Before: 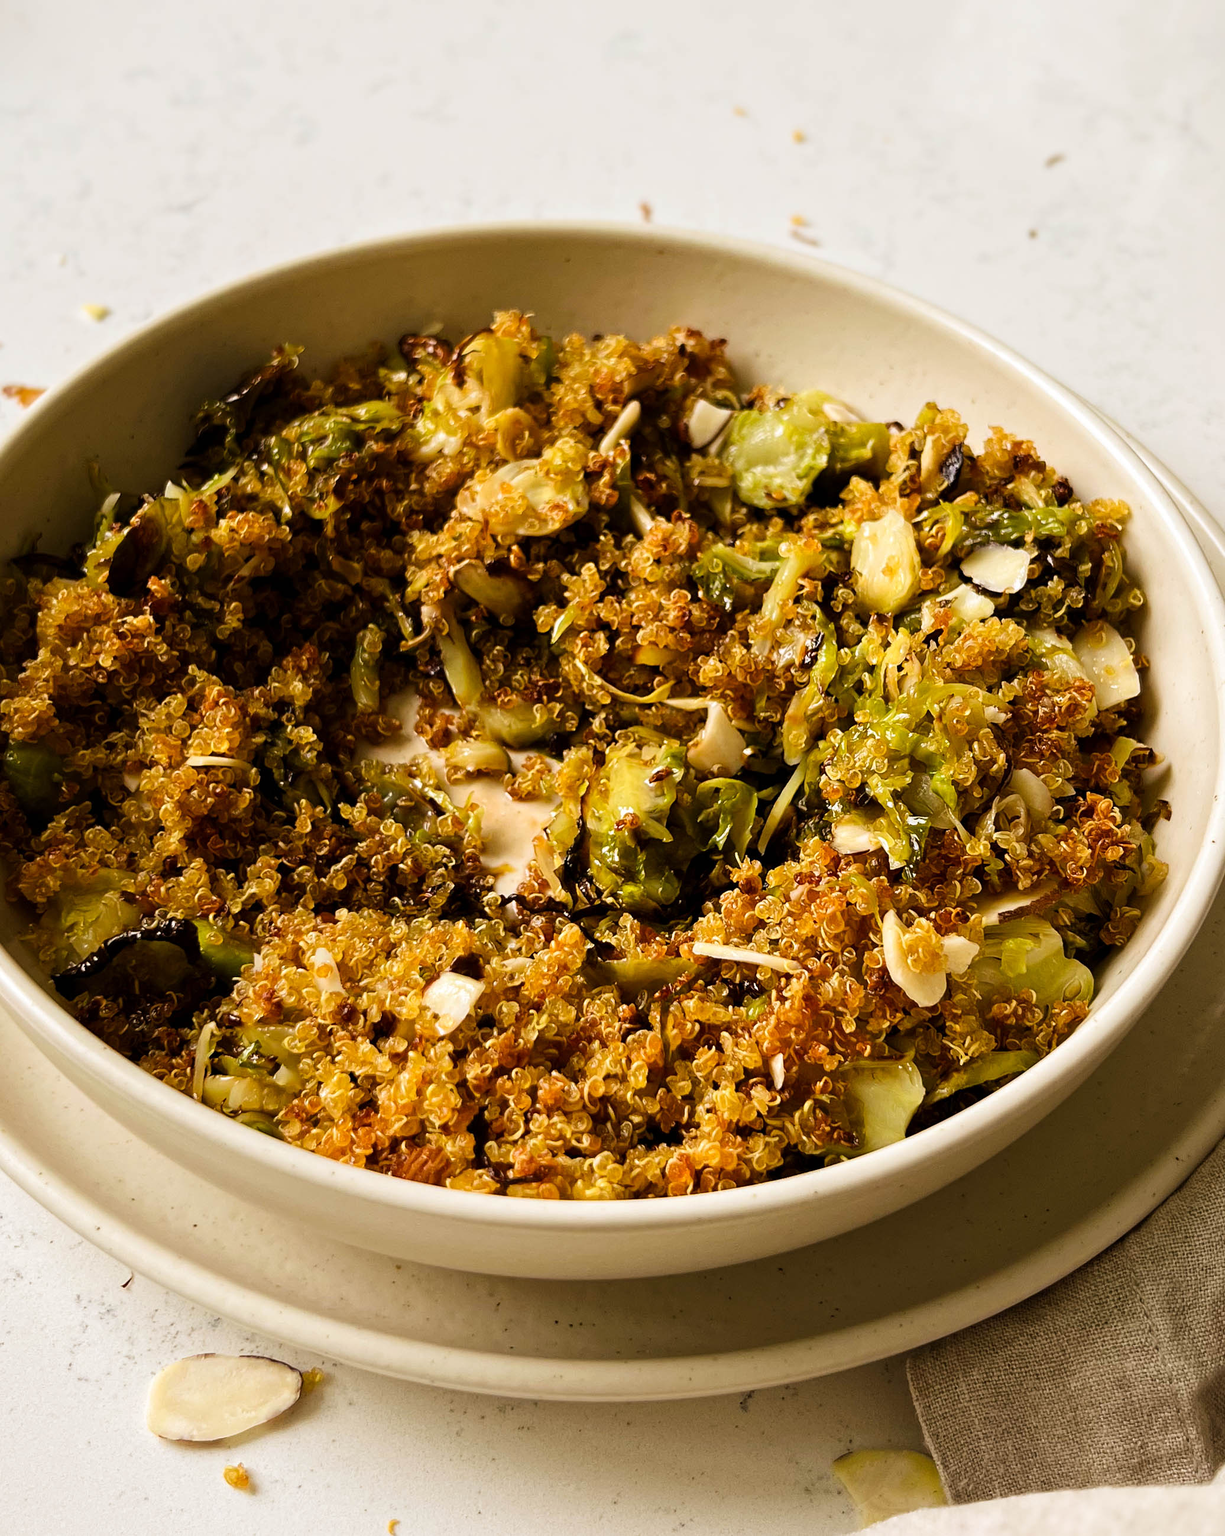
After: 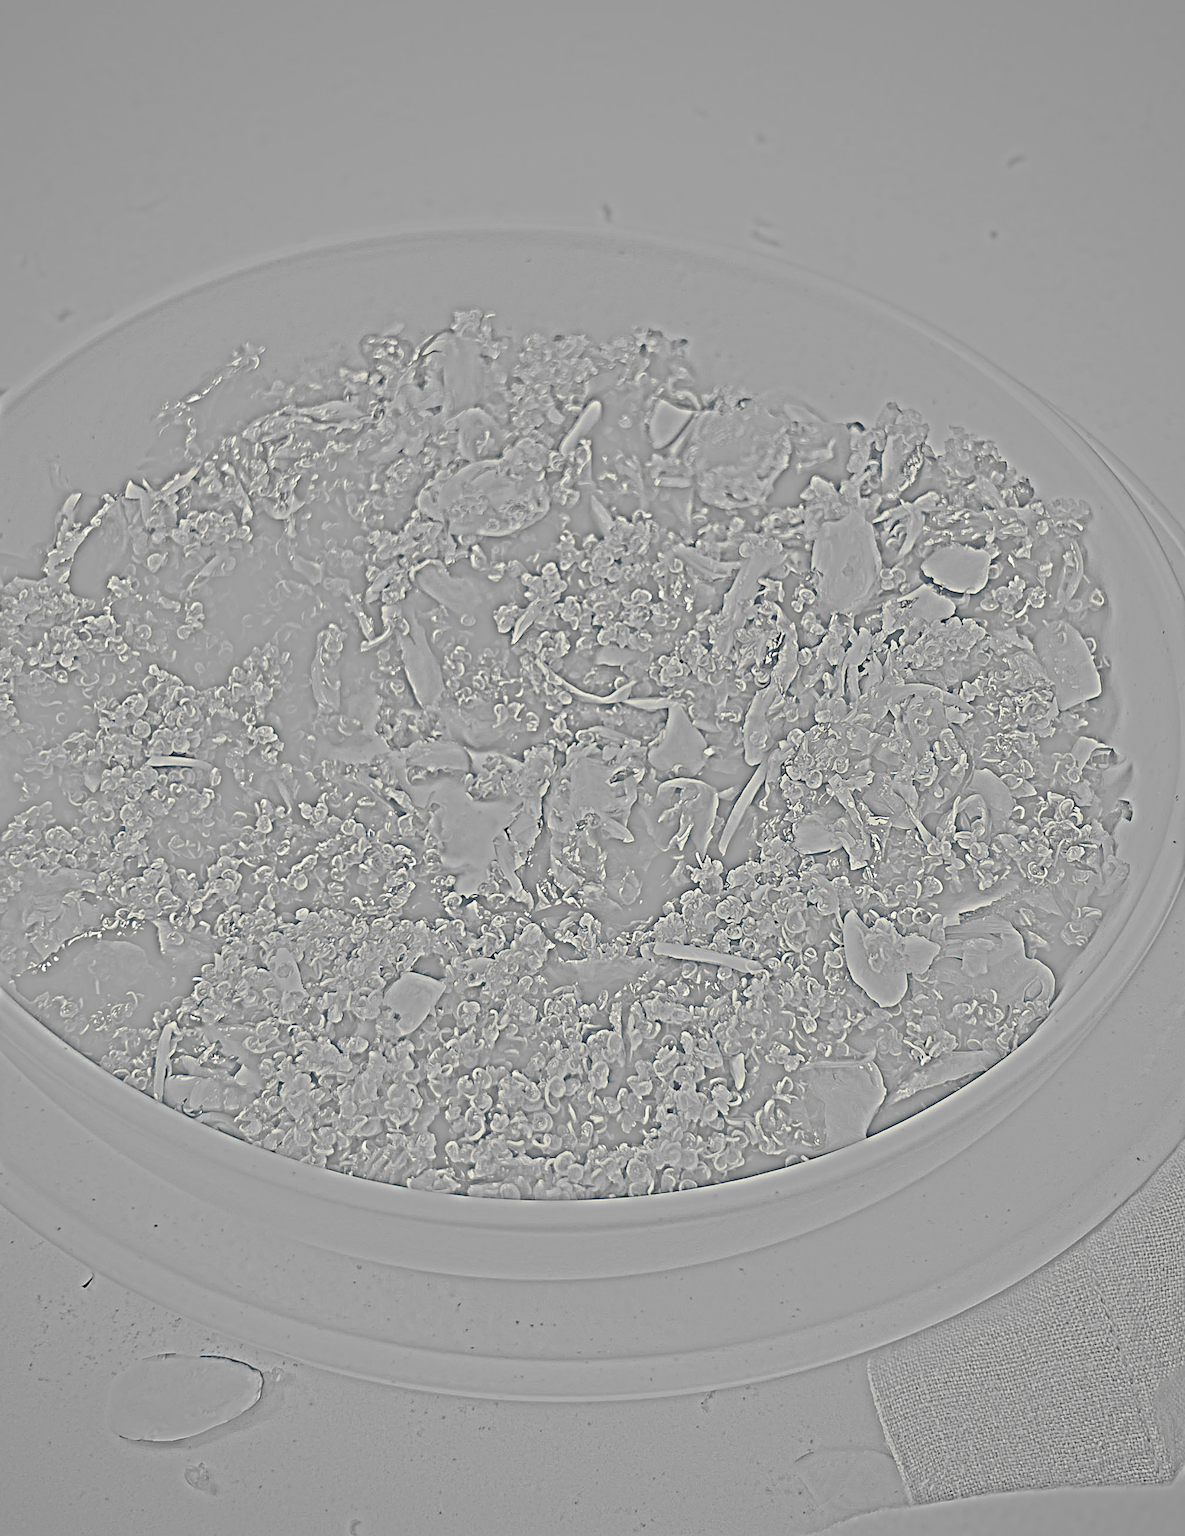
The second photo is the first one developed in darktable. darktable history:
crop and rotate: left 3.238%
split-toning: shadows › hue 216°, shadows › saturation 1, highlights › hue 57.6°, balance -33.4
sharpen: on, module defaults
vignetting: brightness -0.167
monochrome: on, module defaults
highpass: sharpness 25.84%, contrast boost 14.94%
base curve: curves: ch0 [(0, 0) (0.028, 0.03) (0.121, 0.232) (0.46, 0.748) (0.859, 0.968) (1, 1)], preserve colors none
tone equalizer: -7 EV 0.13 EV, smoothing diameter 25%, edges refinement/feathering 10, preserve details guided filter
